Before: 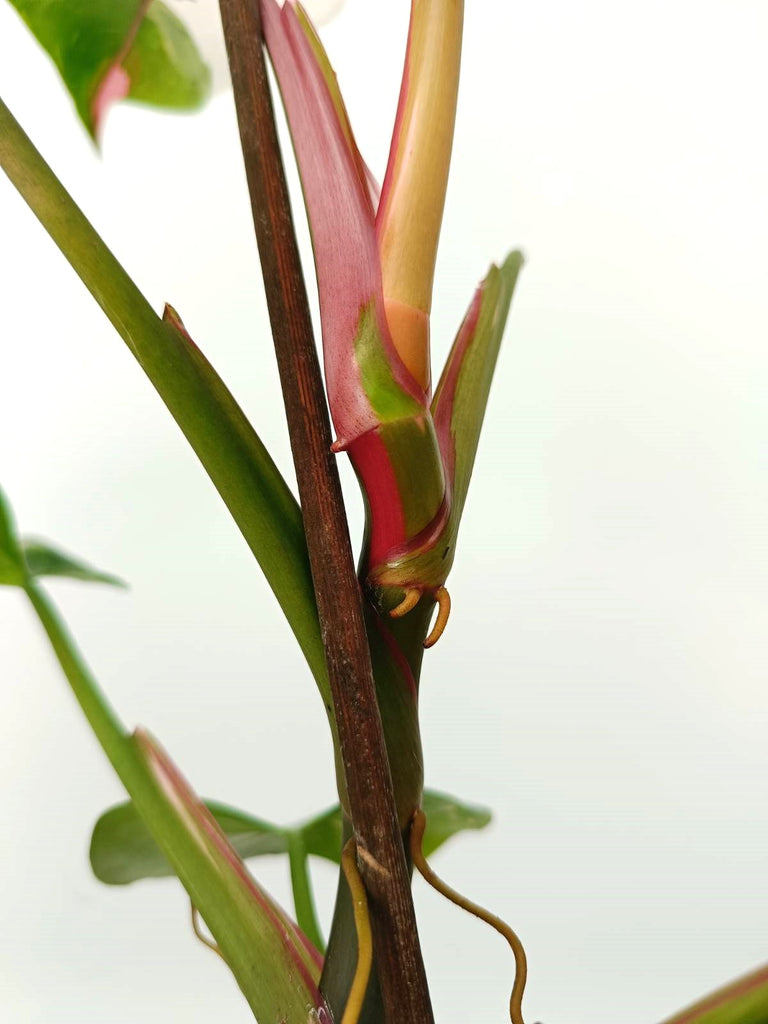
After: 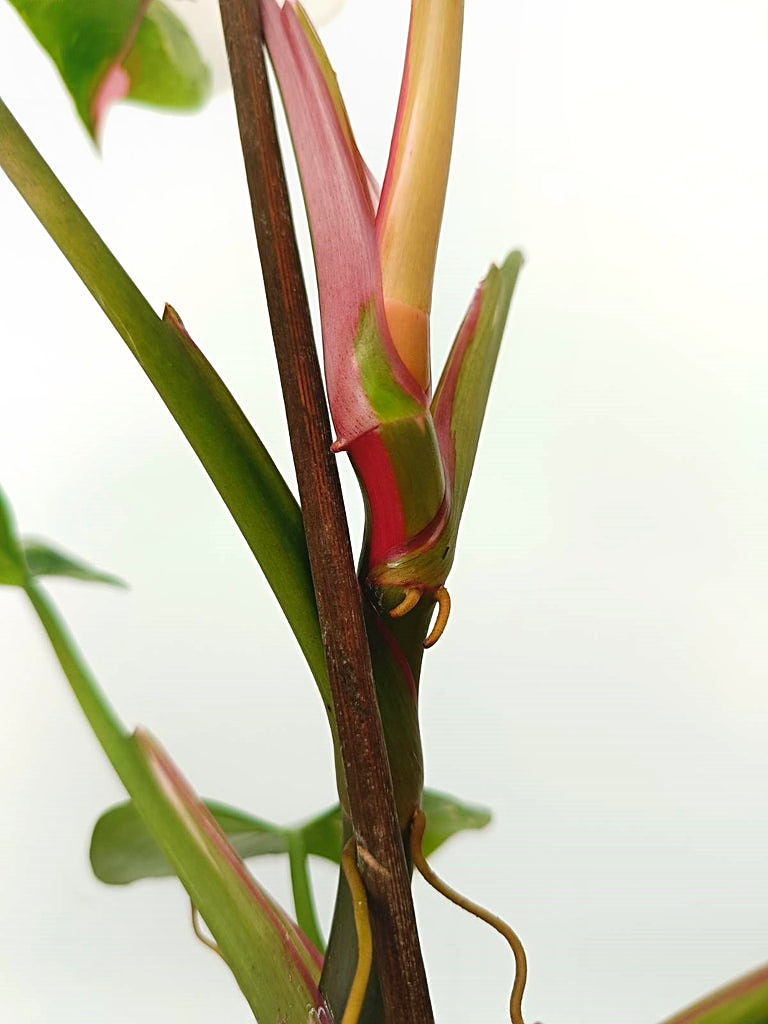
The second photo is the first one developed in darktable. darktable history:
contrast equalizer: y [[0.601, 0.6, 0.598, 0.598, 0.6, 0.601], [0.5 ×6], [0.5 ×6], [0 ×6], [0 ×6]], mix -0.283
sharpen: on, module defaults
